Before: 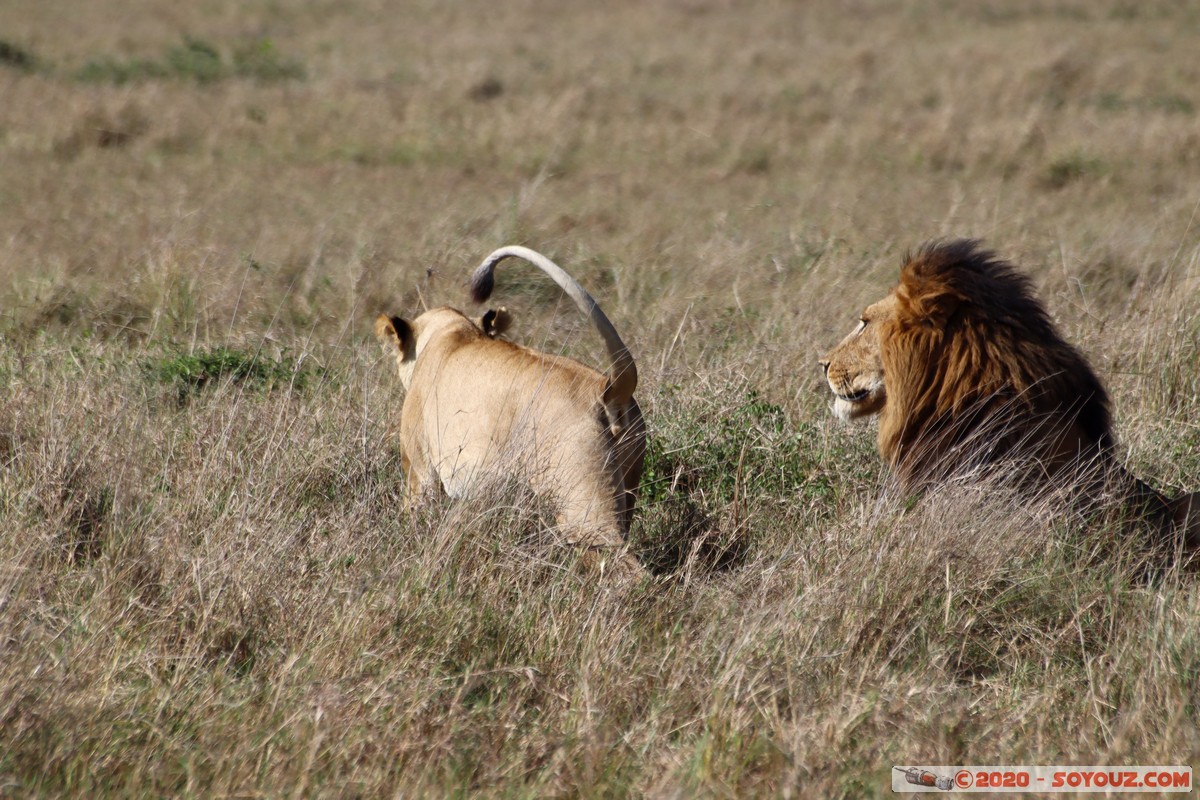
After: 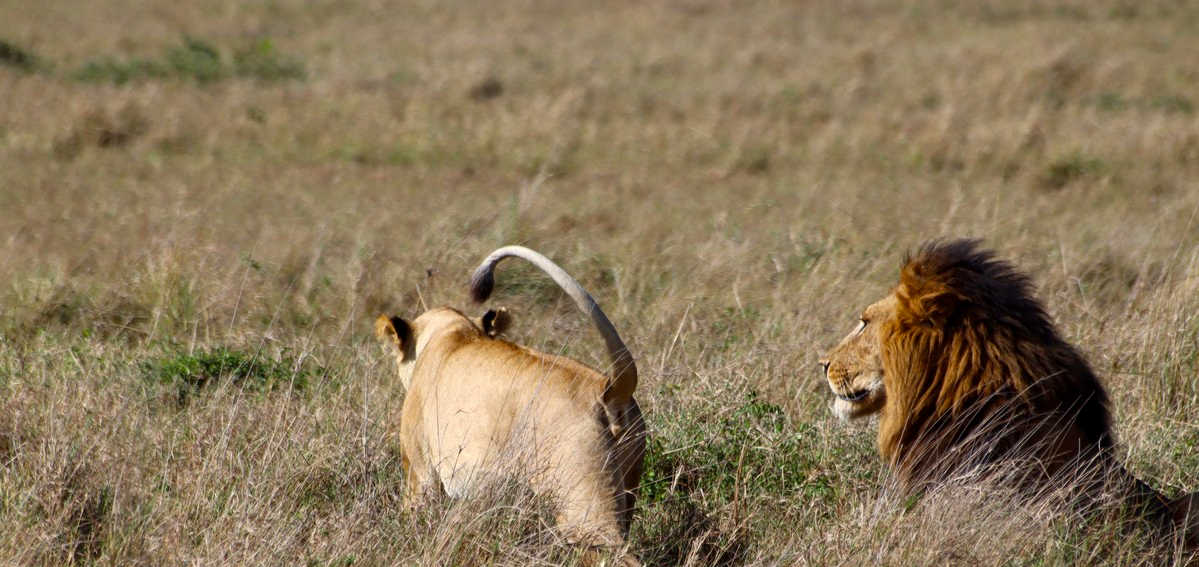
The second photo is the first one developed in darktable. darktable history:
crop: right 0.001%, bottom 29.121%
color balance rgb: shadows lift › hue 84.52°, perceptual saturation grading › global saturation 18.124%, global vibrance 20%
local contrast: highlights 100%, shadows 101%, detail 119%, midtone range 0.2
